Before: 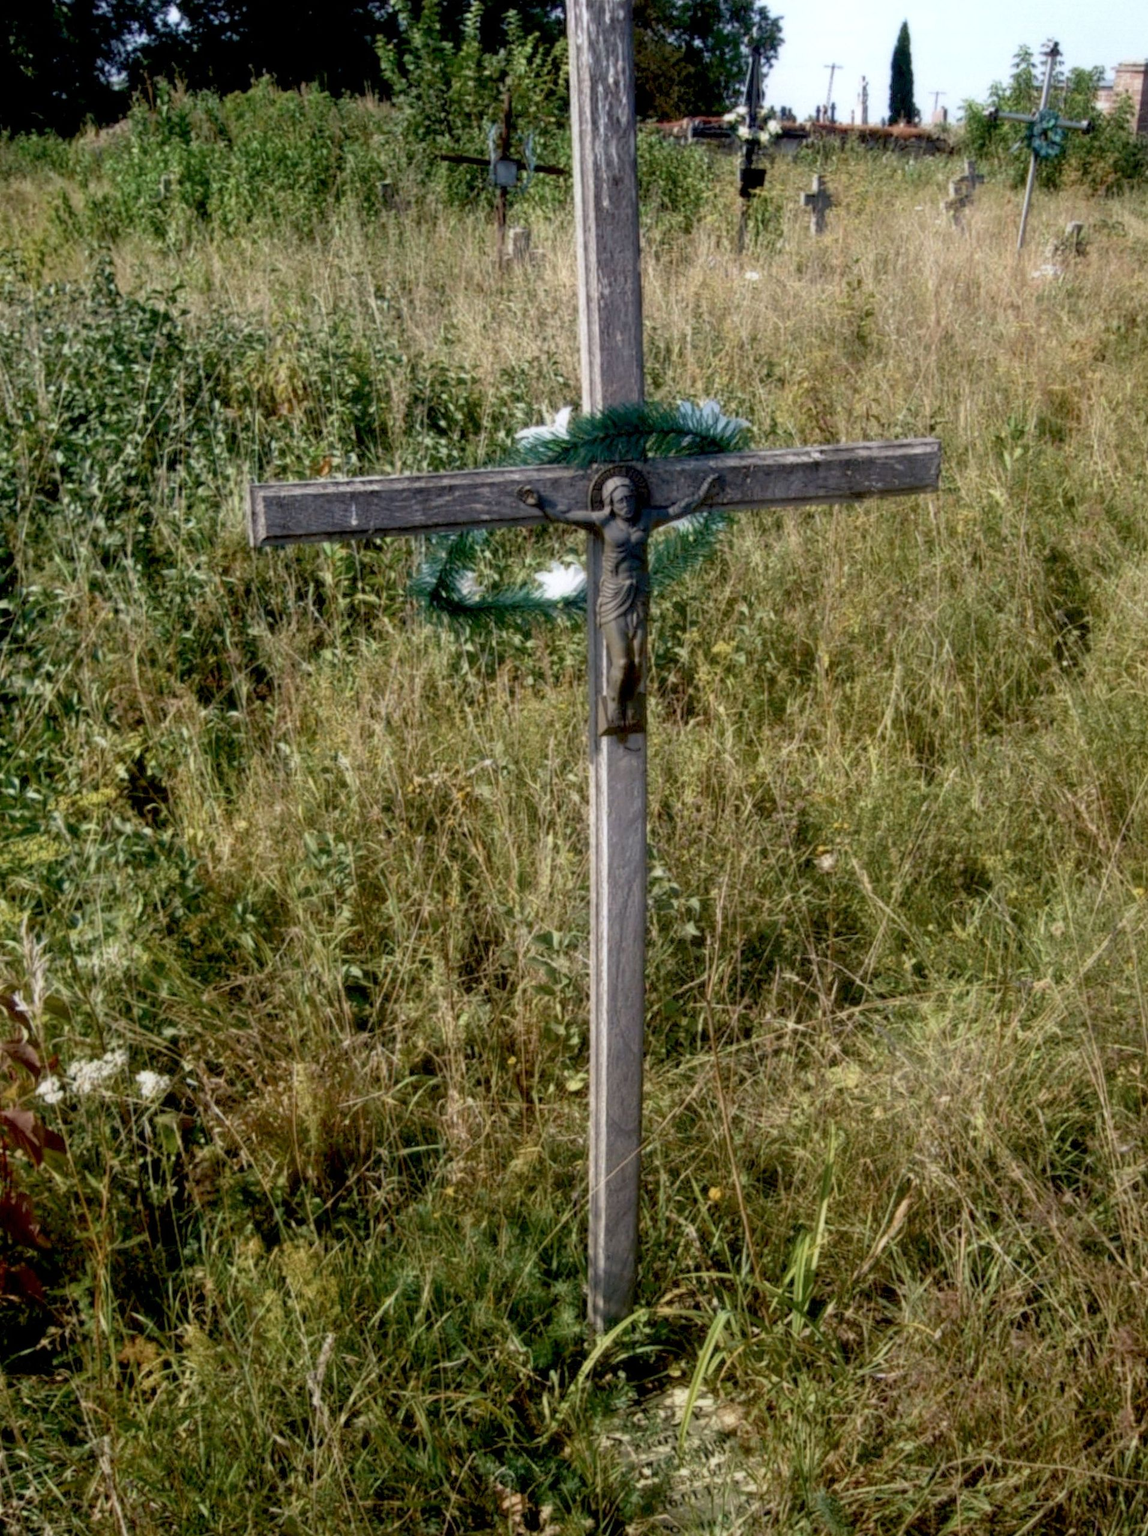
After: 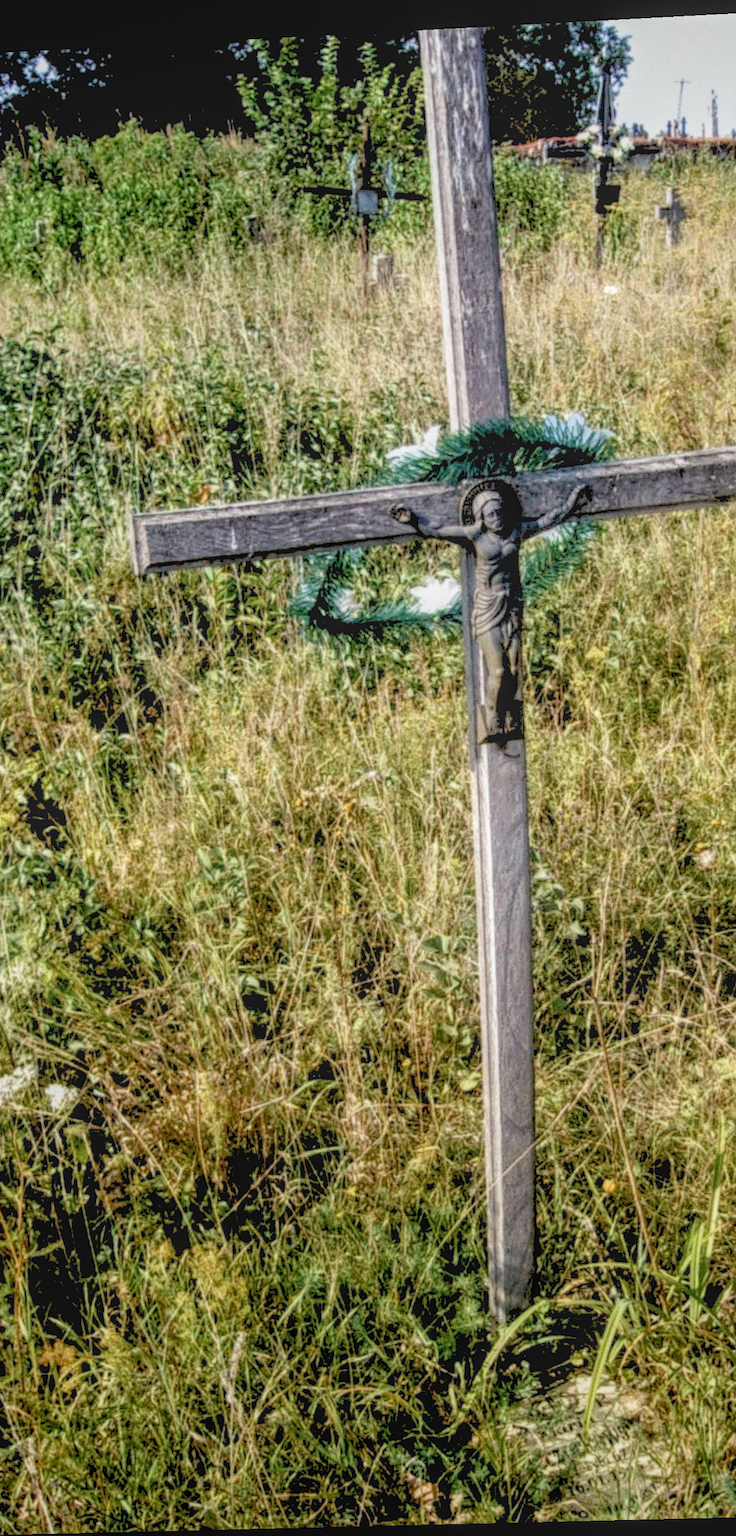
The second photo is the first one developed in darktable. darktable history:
crop: left 10.644%, right 26.528%
rgb levels: preserve colors sum RGB, levels [[0.038, 0.433, 0.934], [0, 0.5, 1], [0, 0.5, 1]]
local contrast: highlights 66%, shadows 33%, detail 166%, midtone range 0.2
contrast brightness saturation: saturation -0.04
grain: on, module defaults
rotate and perspective: rotation -2.22°, lens shift (horizontal) -0.022, automatic cropping off
base curve: curves: ch0 [(0, 0) (0.579, 0.807) (1, 1)], preserve colors none
